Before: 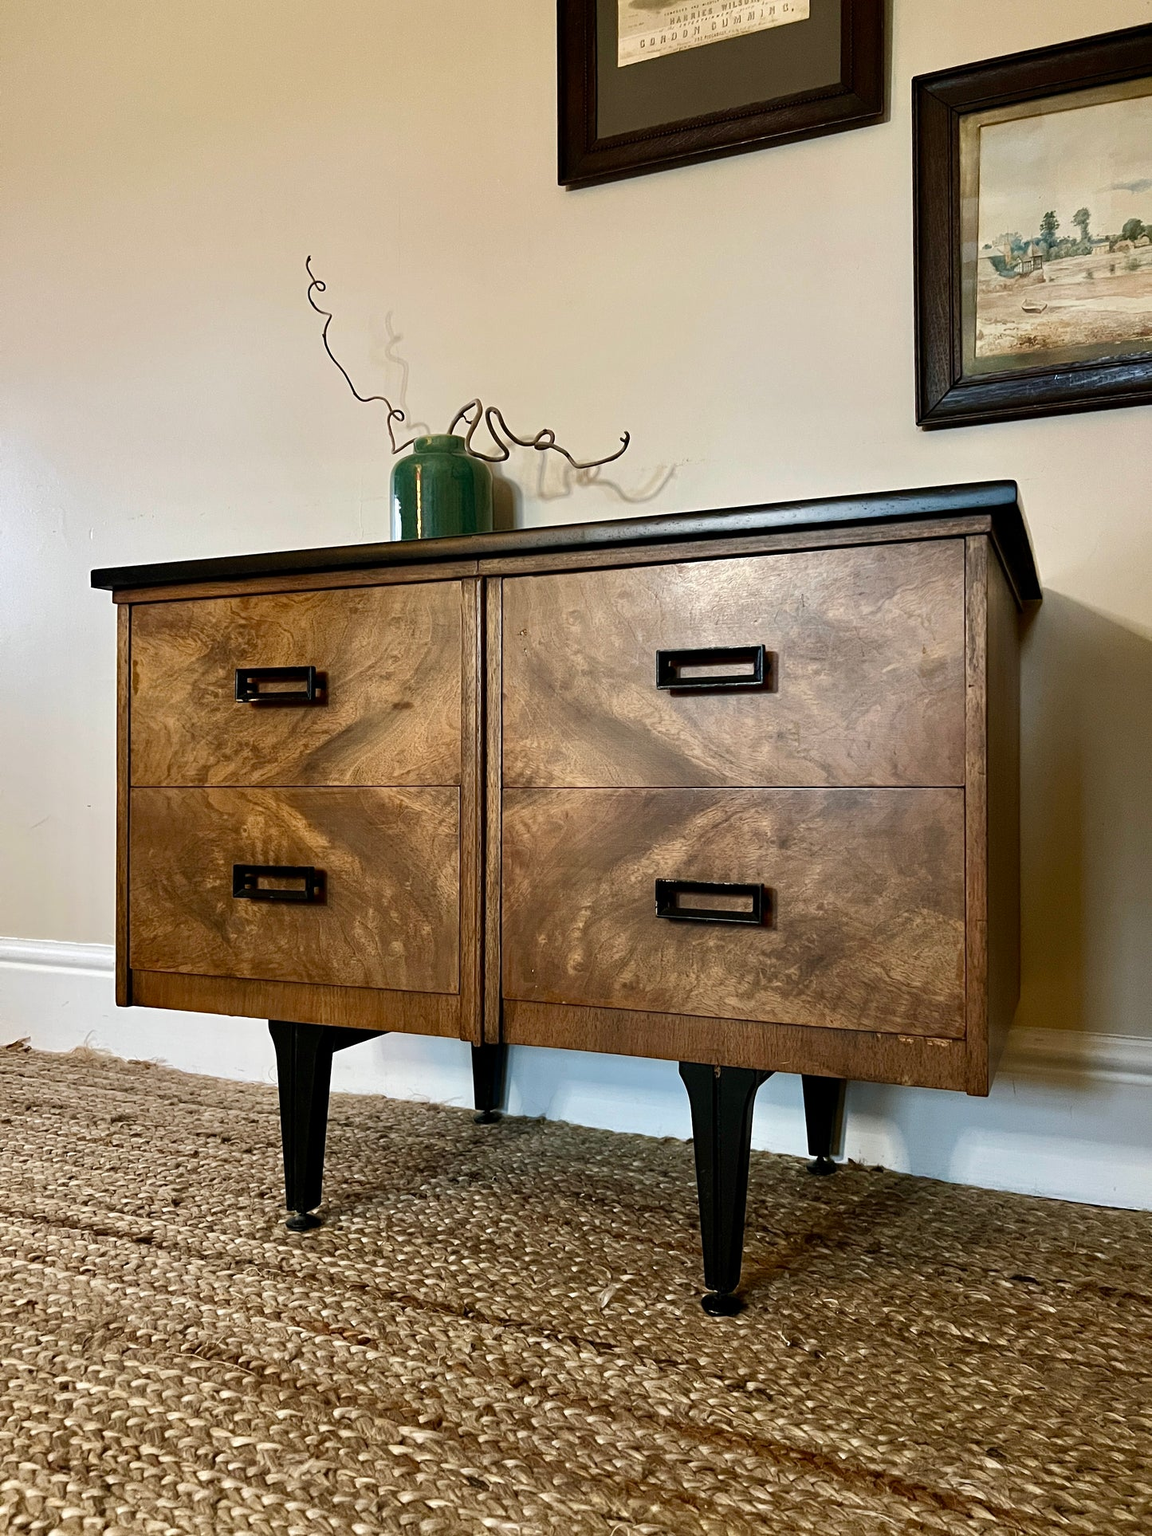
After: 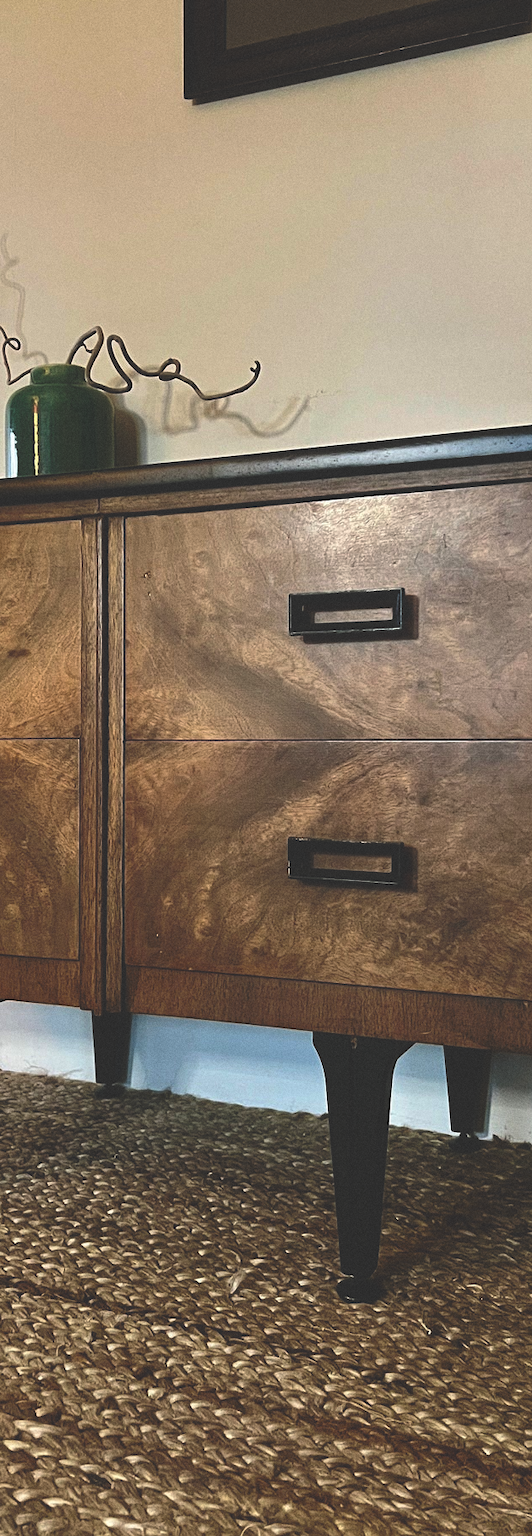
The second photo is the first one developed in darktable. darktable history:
grain: coarseness 7.08 ISO, strength 21.67%, mid-tones bias 59.58%
crop: left 33.452%, top 6.025%, right 23.155%
rgb curve: curves: ch0 [(0, 0.186) (0.314, 0.284) (0.775, 0.708) (1, 1)], compensate middle gray true, preserve colors none
